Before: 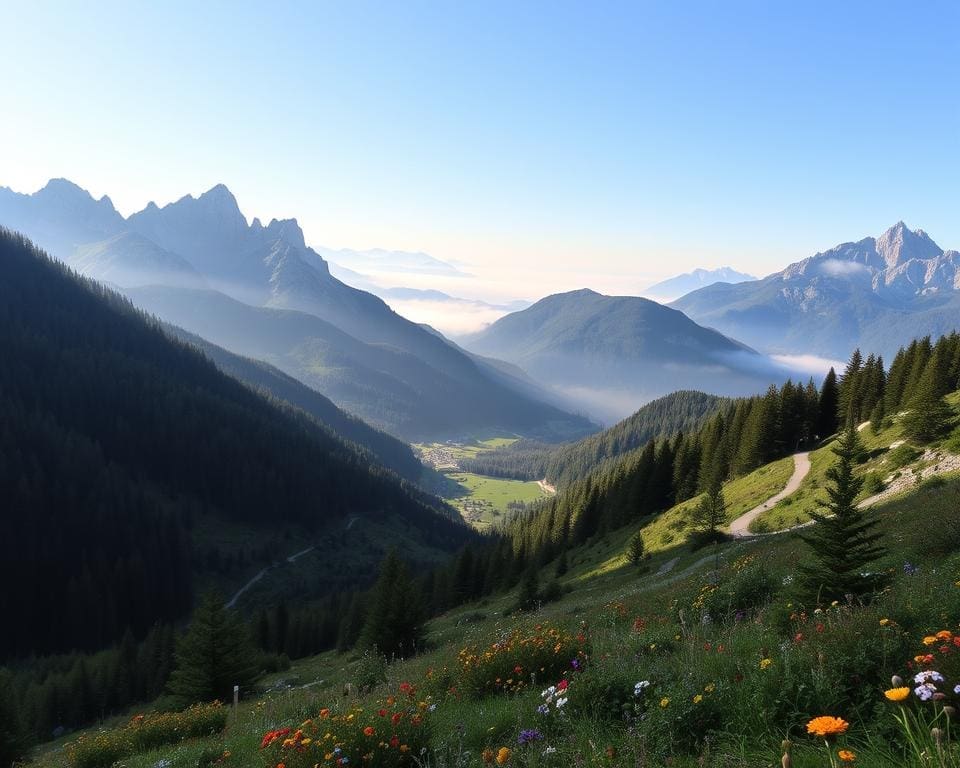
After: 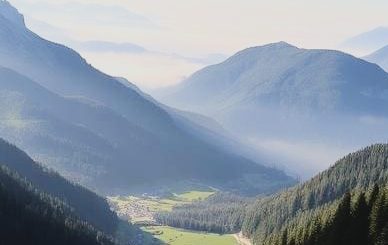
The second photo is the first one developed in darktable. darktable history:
exposure: exposure 0.566 EV, compensate highlight preservation false
crop: left 31.751%, top 32.172%, right 27.8%, bottom 35.83%
contrast brightness saturation: contrast -0.1, saturation -0.1
filmic rgb: black relative exposure -7.5 EV, white relative exposure 5 EV, hardness 3.31, contrast 1.3, contrast in shadows safe
